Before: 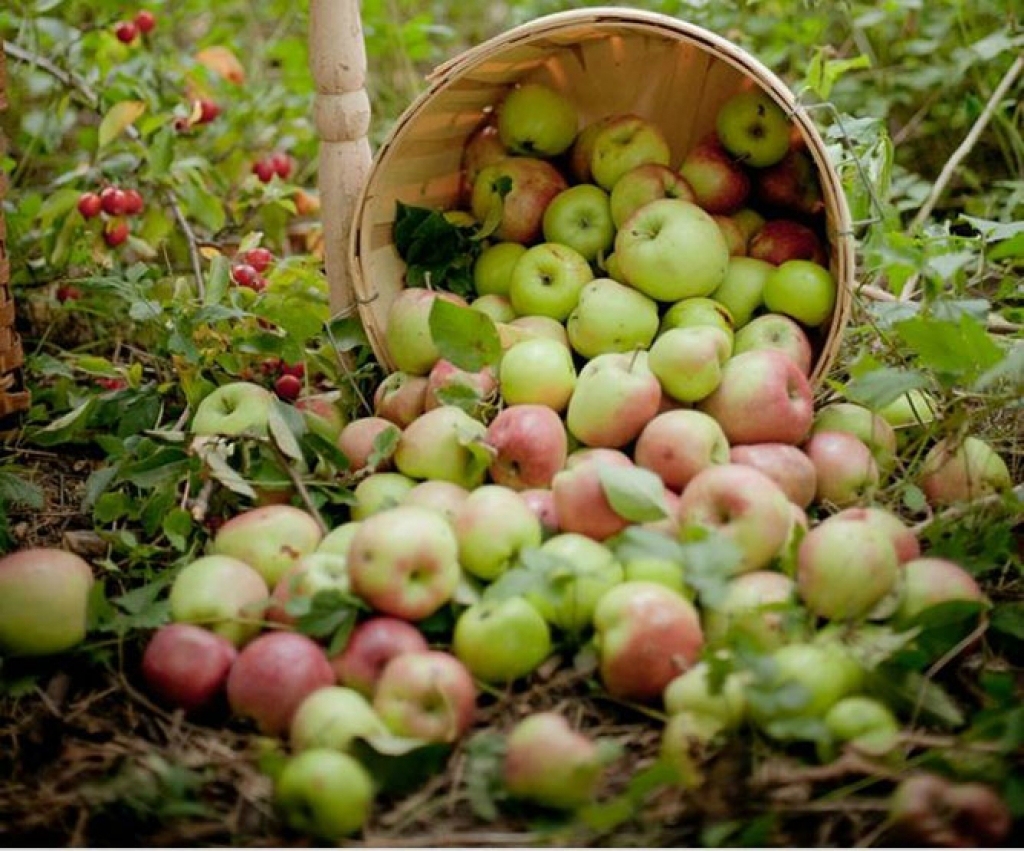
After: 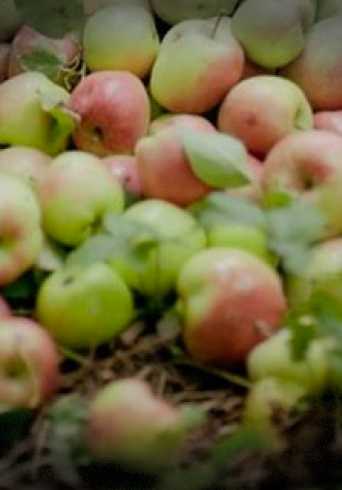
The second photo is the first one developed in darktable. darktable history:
shadows and highlights: radius 122.18, shadows 21.69, white point adjustment -9.68, highlights -14.46, soften with gaussian
crop: left 40.813%, top 39.358%, right 25.692%, bottom 2.958%
vignetting: fall-off start 99.87%, brightness -0.716, saturation -0.481, width/height ratio 1.32, dithering 8-bit output
